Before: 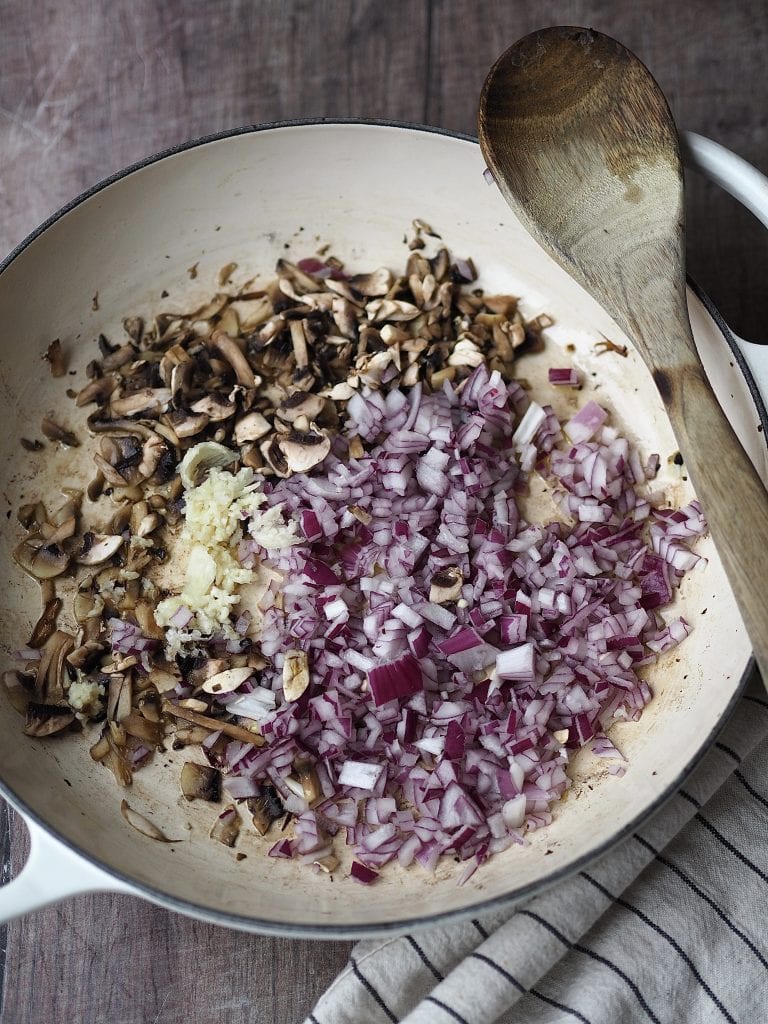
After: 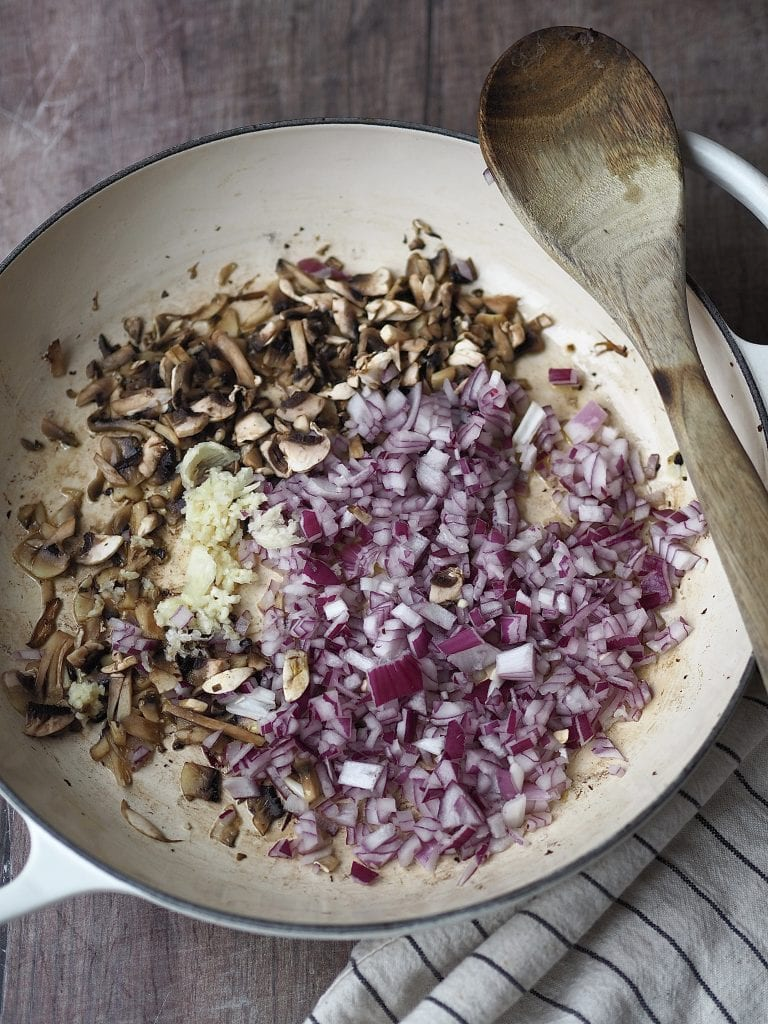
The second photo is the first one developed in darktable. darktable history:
shadows and highlights: shadows 43.3, highlights 8
